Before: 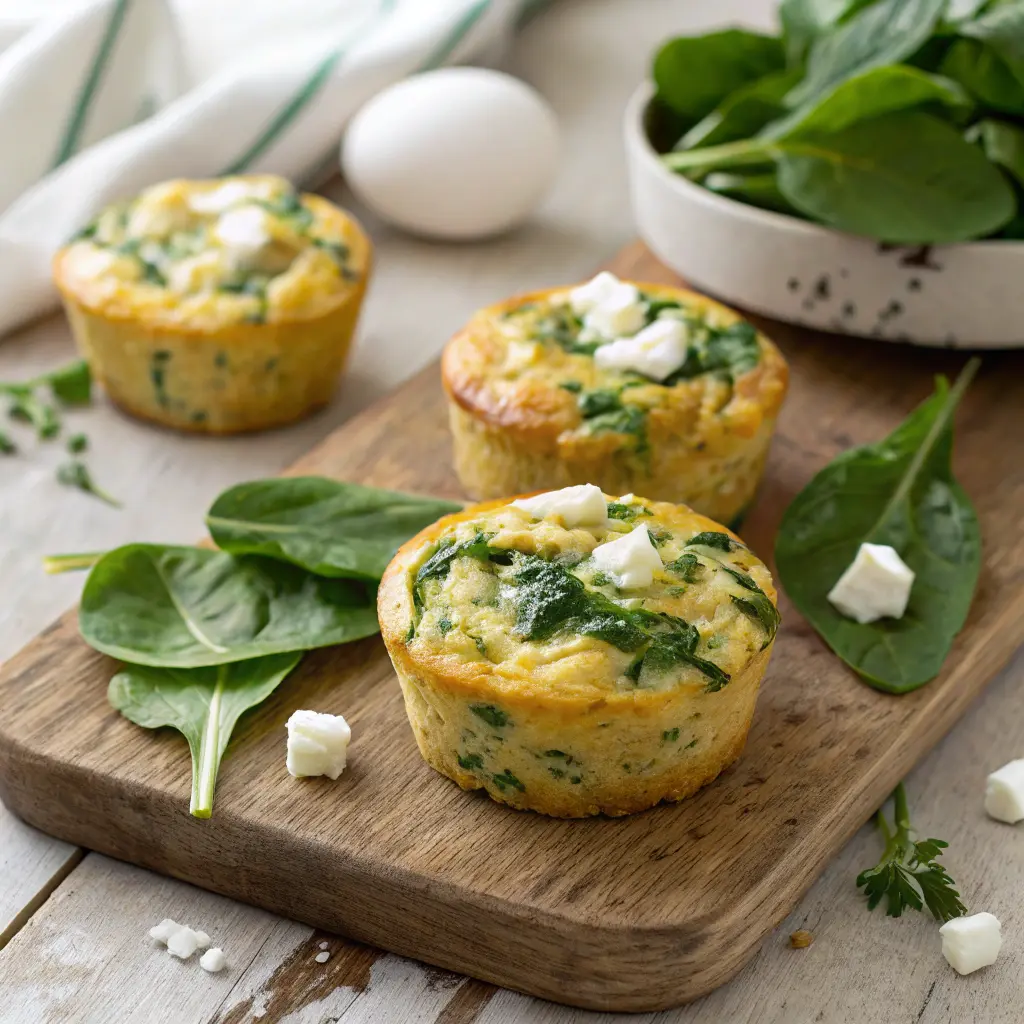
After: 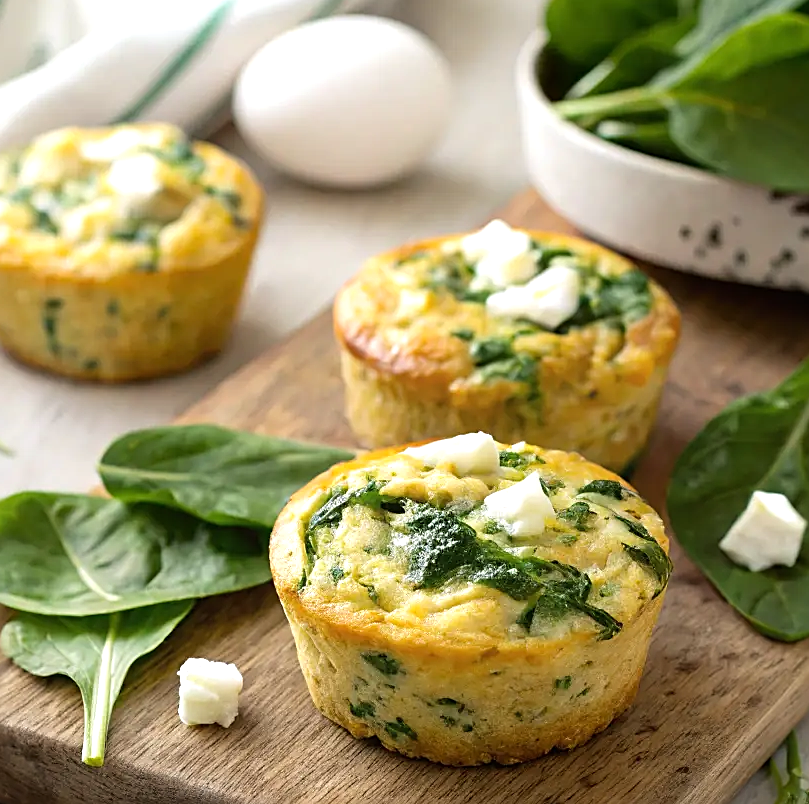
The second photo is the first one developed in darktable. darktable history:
tone equalizer: -8 EV -0.426 EV, -7 EV -0.385 EV, -6 EV -0.299 EV, -5 EV -0.256 EV, -3 EV 0.232 EV, -2 EV 0.359 EV, -1 EV 0.403 EV, +0 EV 0.446 EV, mask exposure compensation -0.512 EV
crop and rotate: left 10.593%, top 5.123%, right 10.365%, bottom 16.359%
sharpen: on, module defaults
